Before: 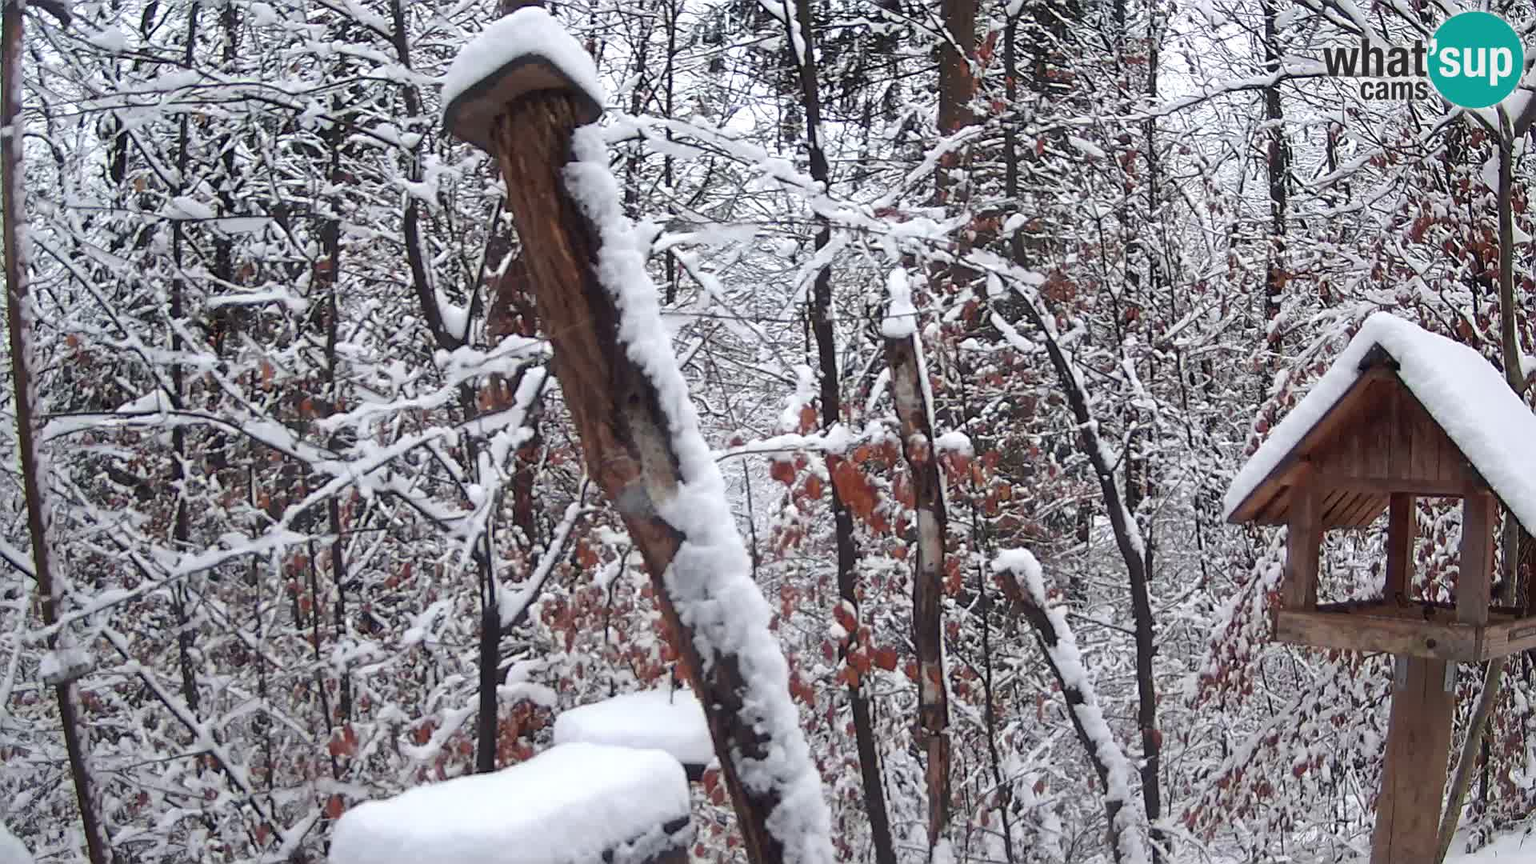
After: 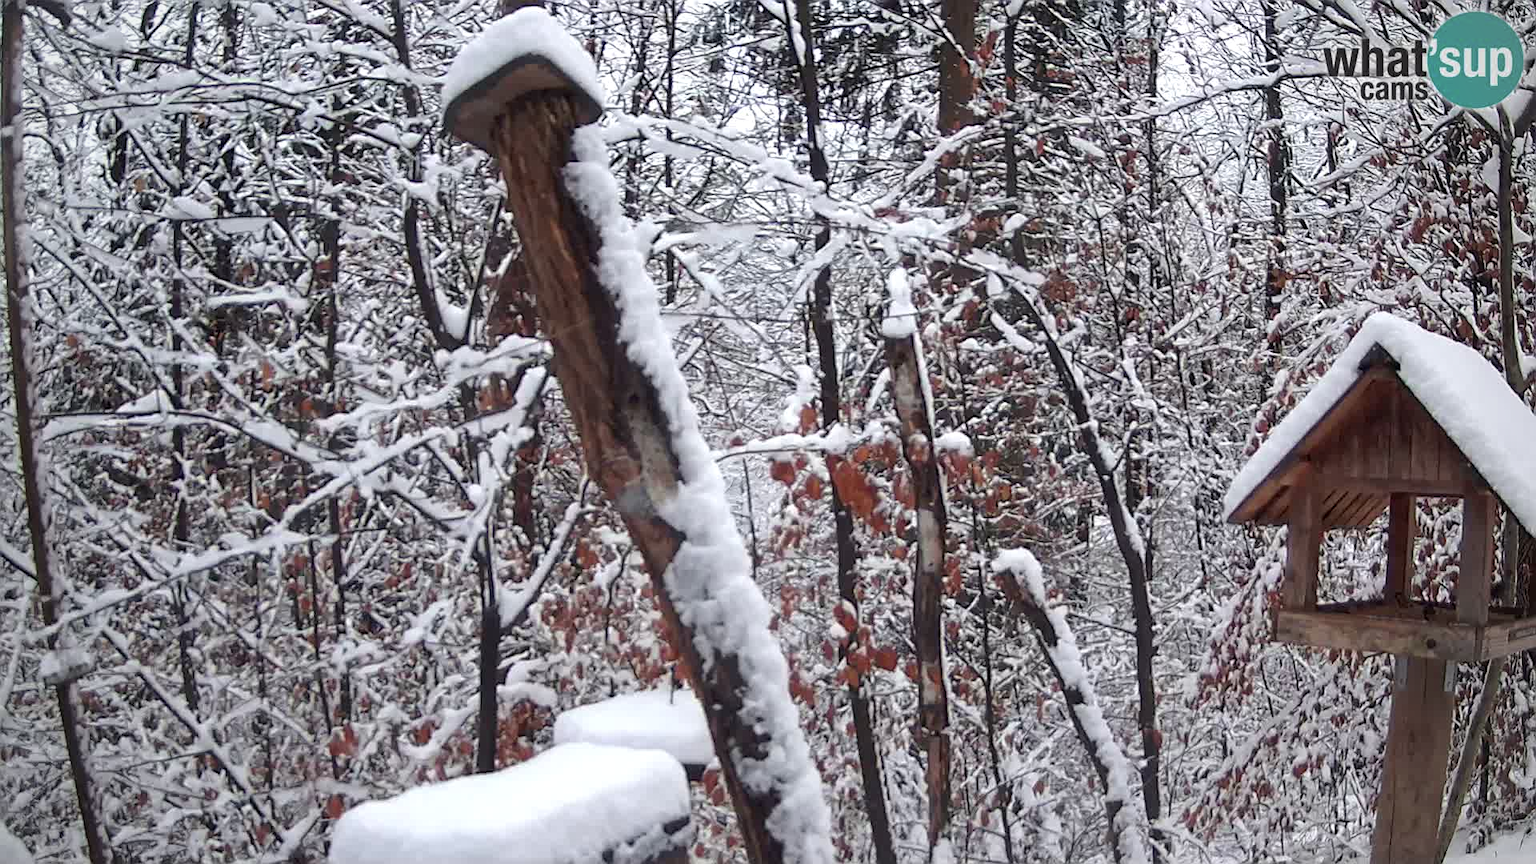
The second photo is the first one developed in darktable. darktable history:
vignetting: fall-off radius 60.88%, brightness -0.449, saturation -0.686
local contrast: highlights 100%, shadows 98%, detail 119%, midtone range 0.2
